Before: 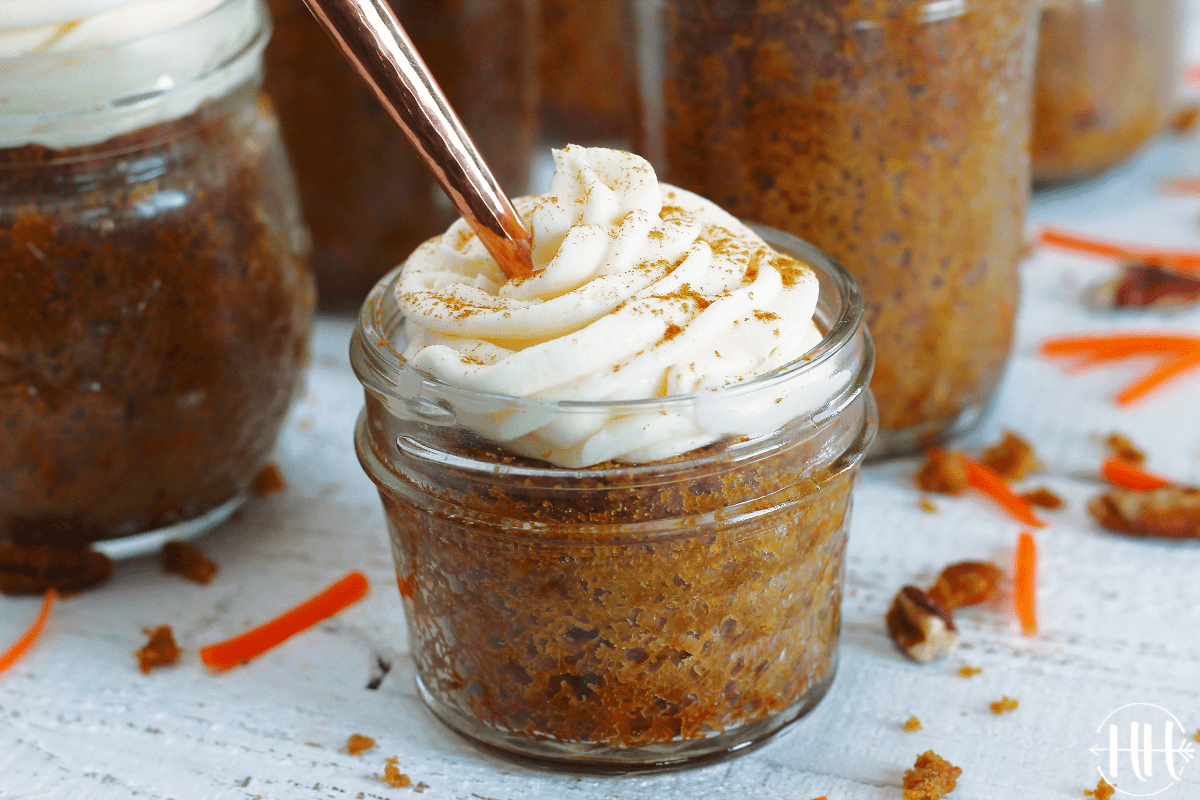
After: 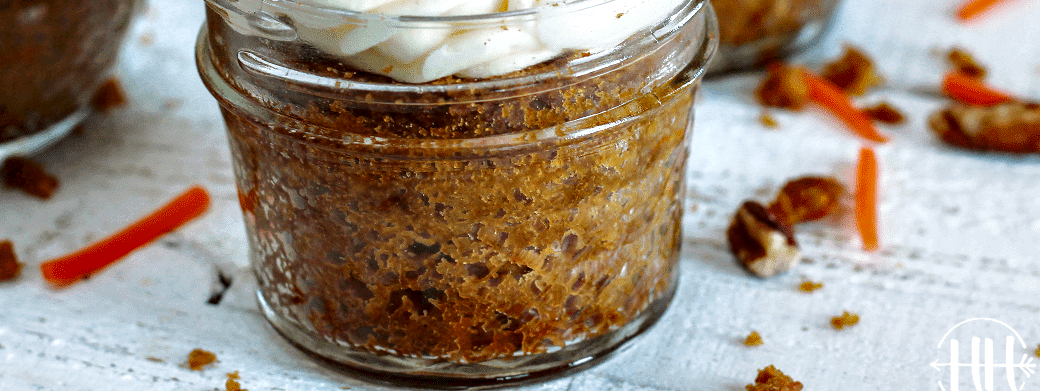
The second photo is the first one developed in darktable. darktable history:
local contrast: highlights 65%, shadows 54%, detail 169%, midtone range 0.514
crop and rotate: left 13.306%, top 48.129%, bottom 2.928%
color balance rgb: global vibrance 20%
